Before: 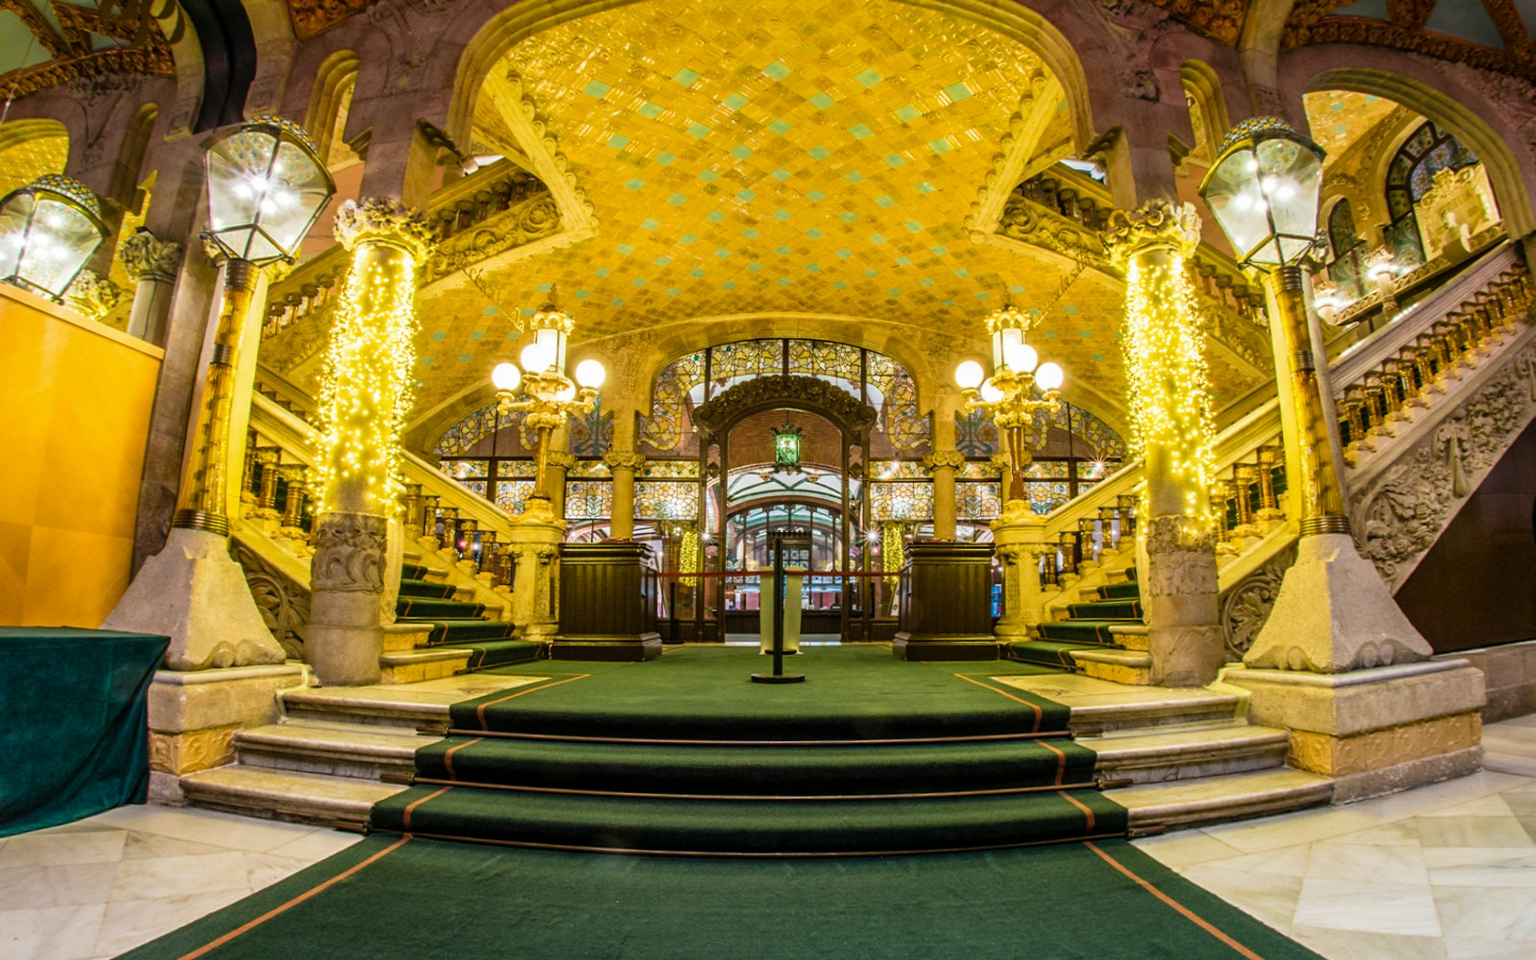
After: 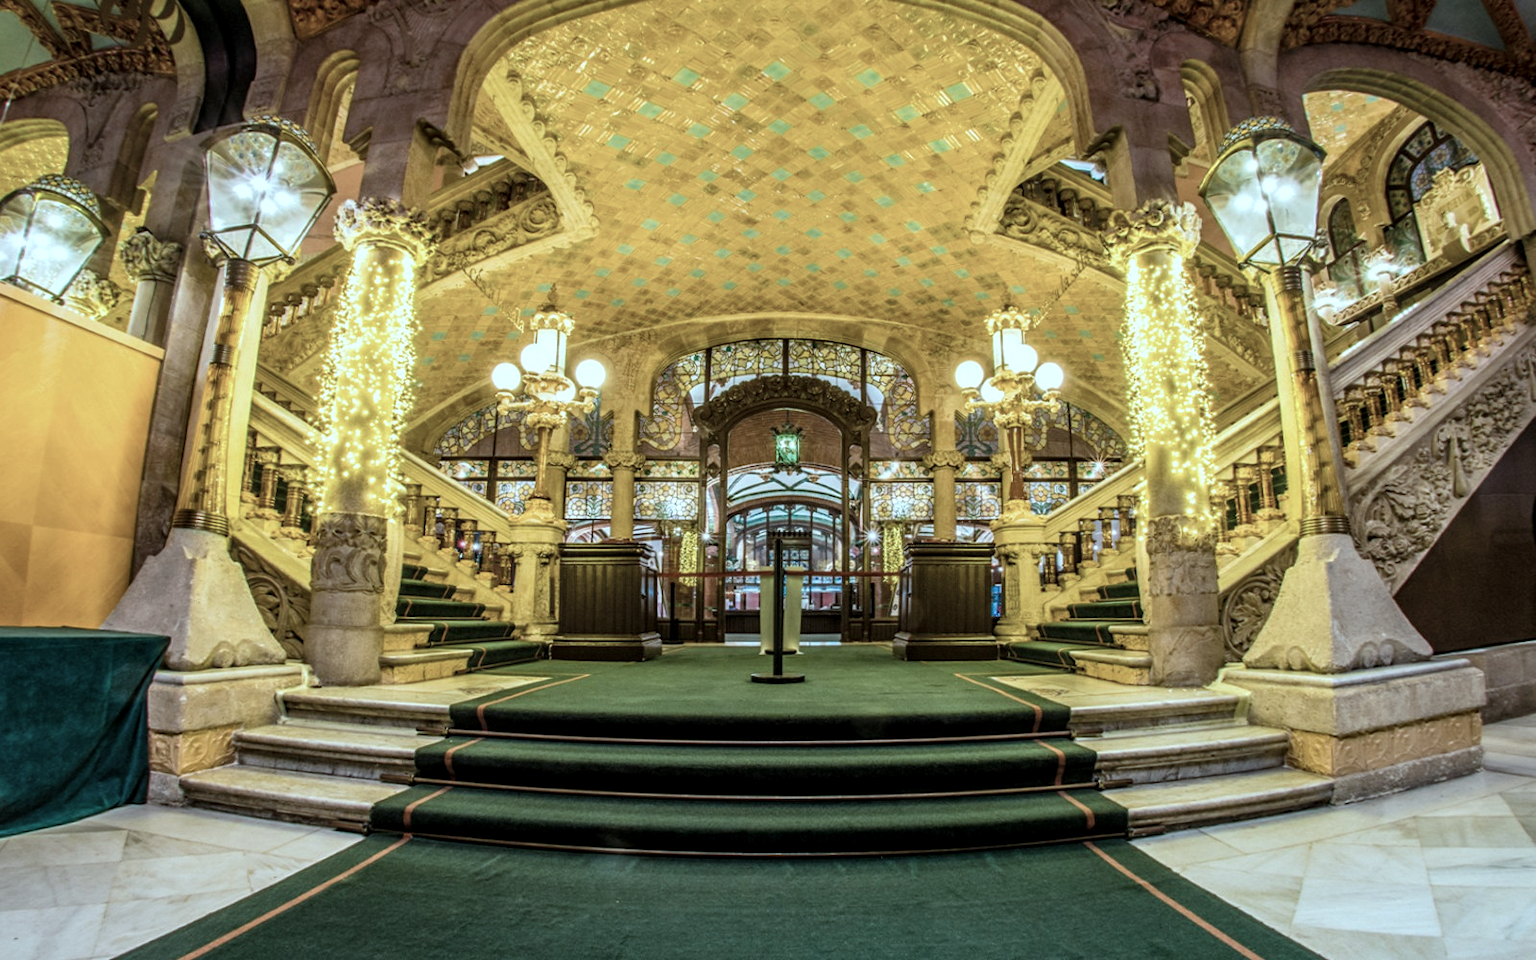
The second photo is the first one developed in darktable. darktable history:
color correction: highlights a* -12.22, highlights b* -17.84, saturation 0.701
local contrast: on, module defaults
